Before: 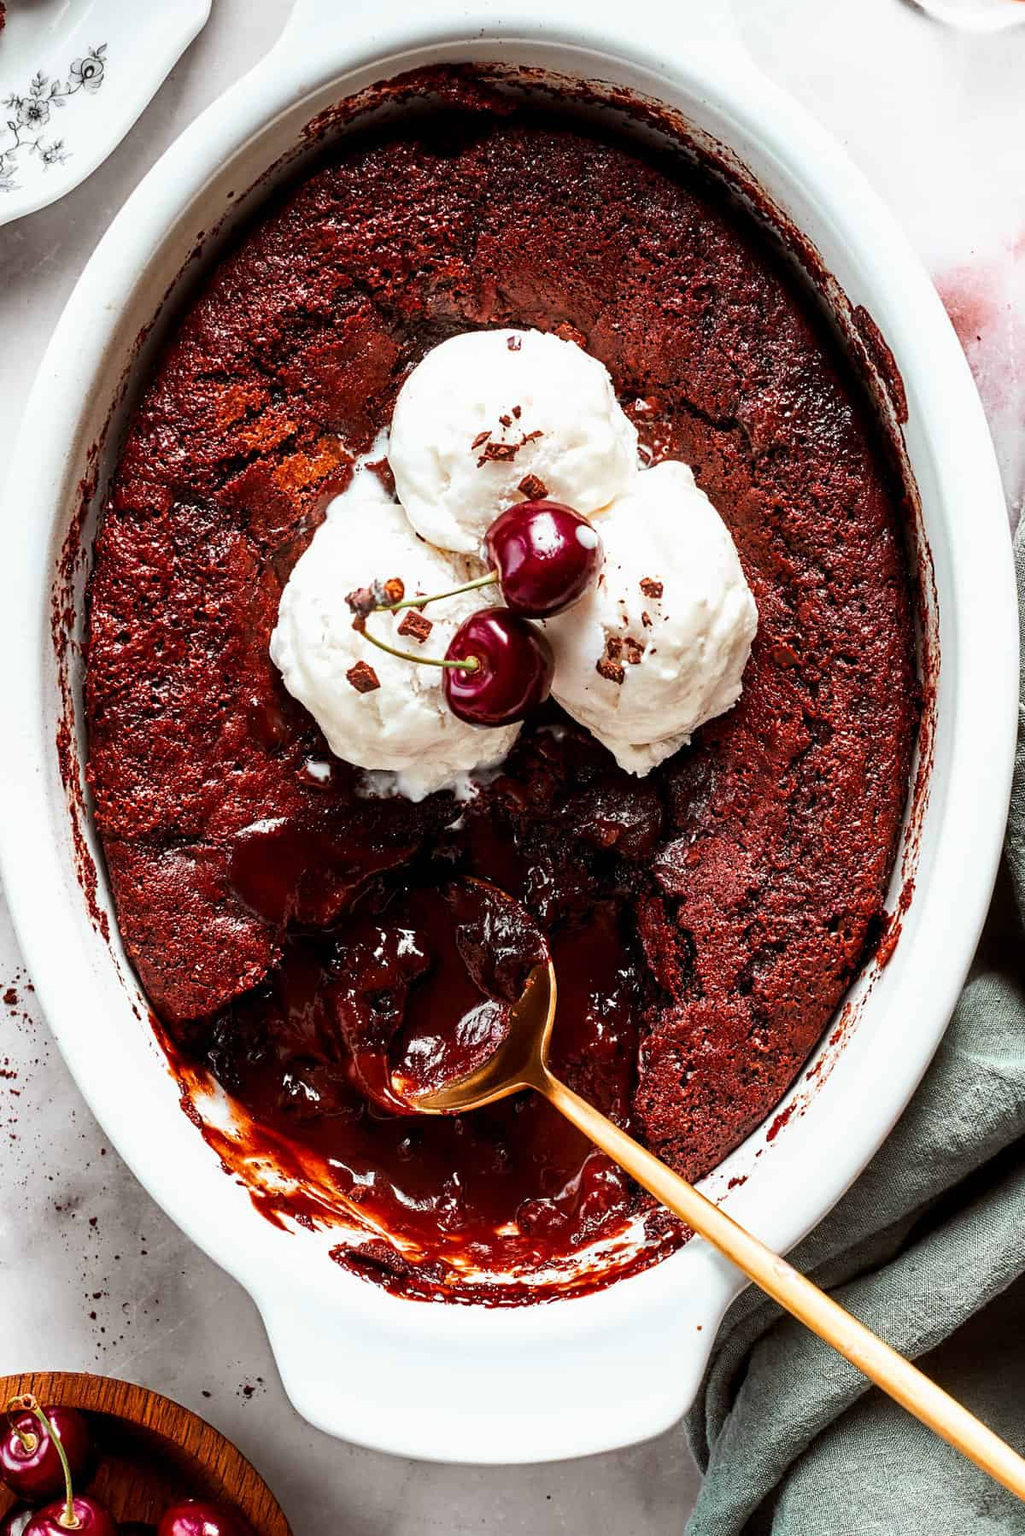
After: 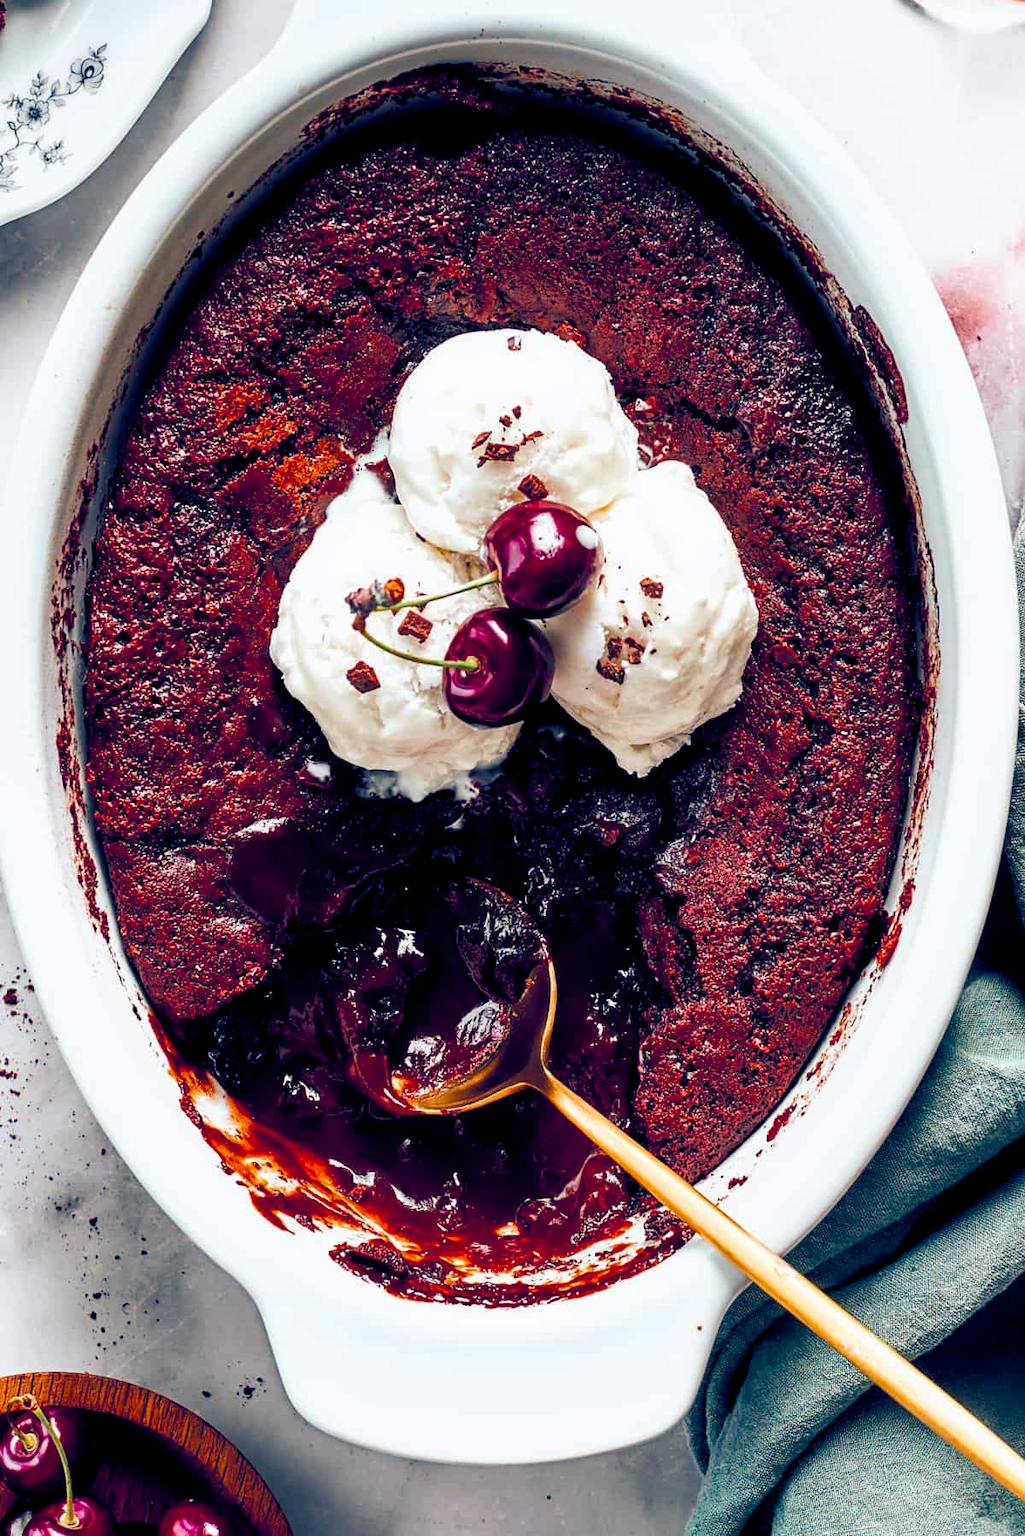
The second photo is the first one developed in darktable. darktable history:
color balance rgb: shadows lift › luminance -29.017%, shadows lift › chroma 9.989%, shadows lift › hue 230.45°, global offset › chroma 0.258%, global offset › hue 257.73°, linear chroma grading › global chroma 5.885%, perceptual saturation grading › global saturation 20%, perceptual saturation grading › highlights -14.319%, perceptual saturation grading › shadows 50.075%
